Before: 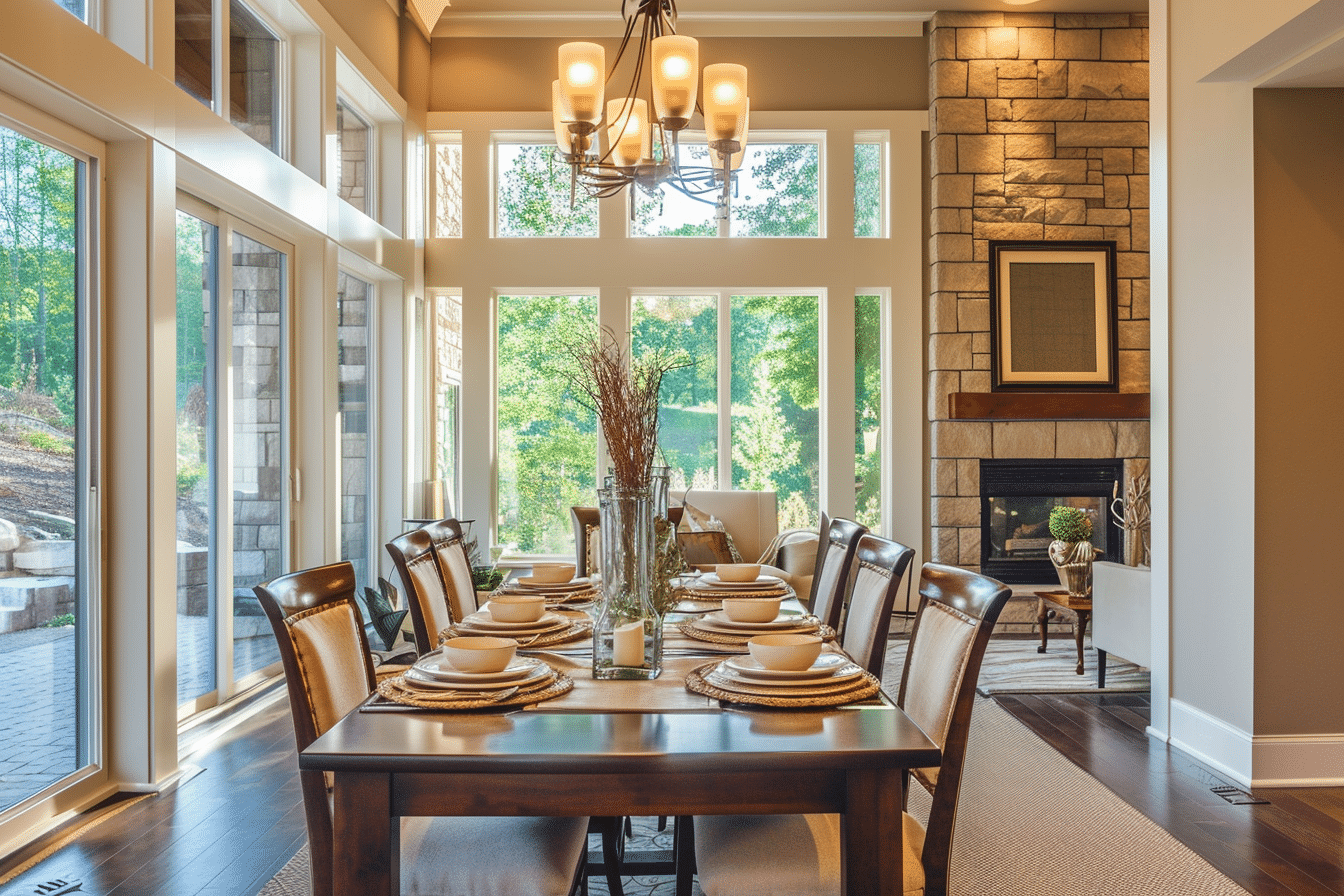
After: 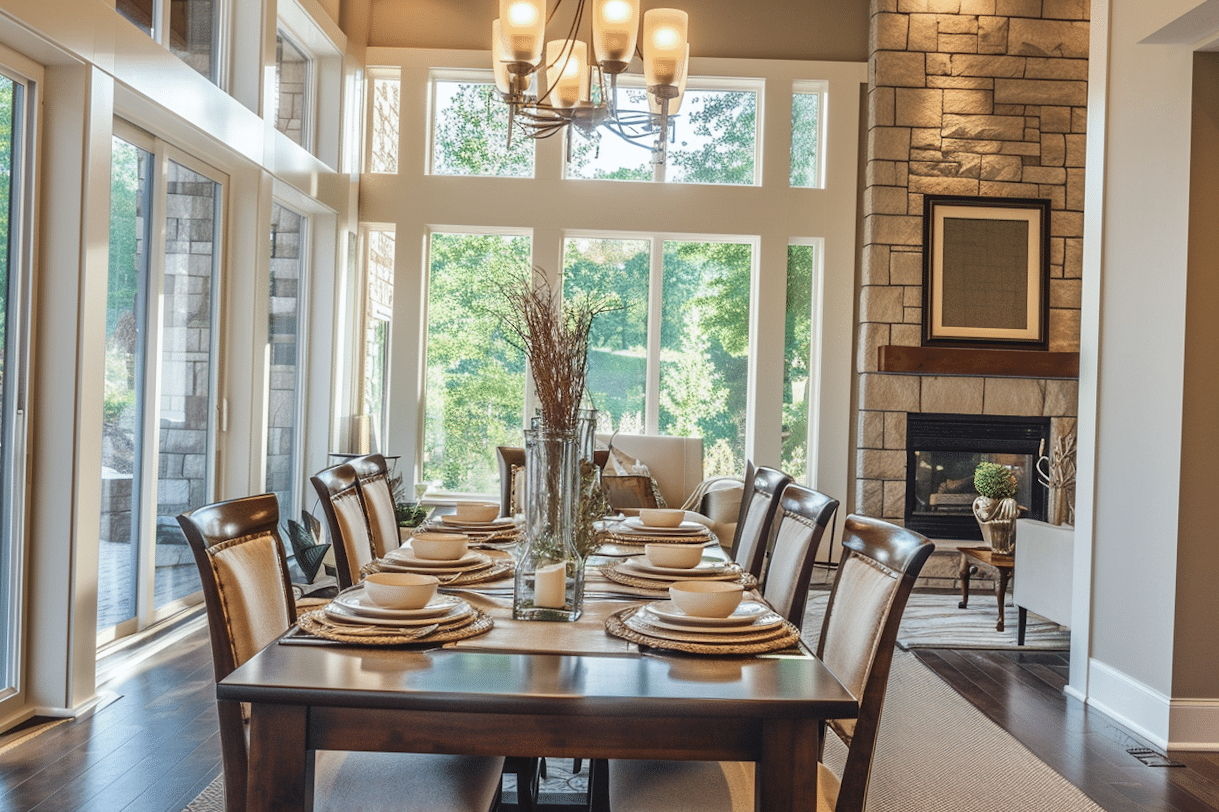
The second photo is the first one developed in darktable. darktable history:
white balance: red 0.986, blue 1.01
crop and rotate: angle -1.96°, left 3.097%, top 4.154%, right 1.586%, bottom 0.529%
contrast brightness saturation: contrast 0.06, brightness -0.01, saturation -0.23
